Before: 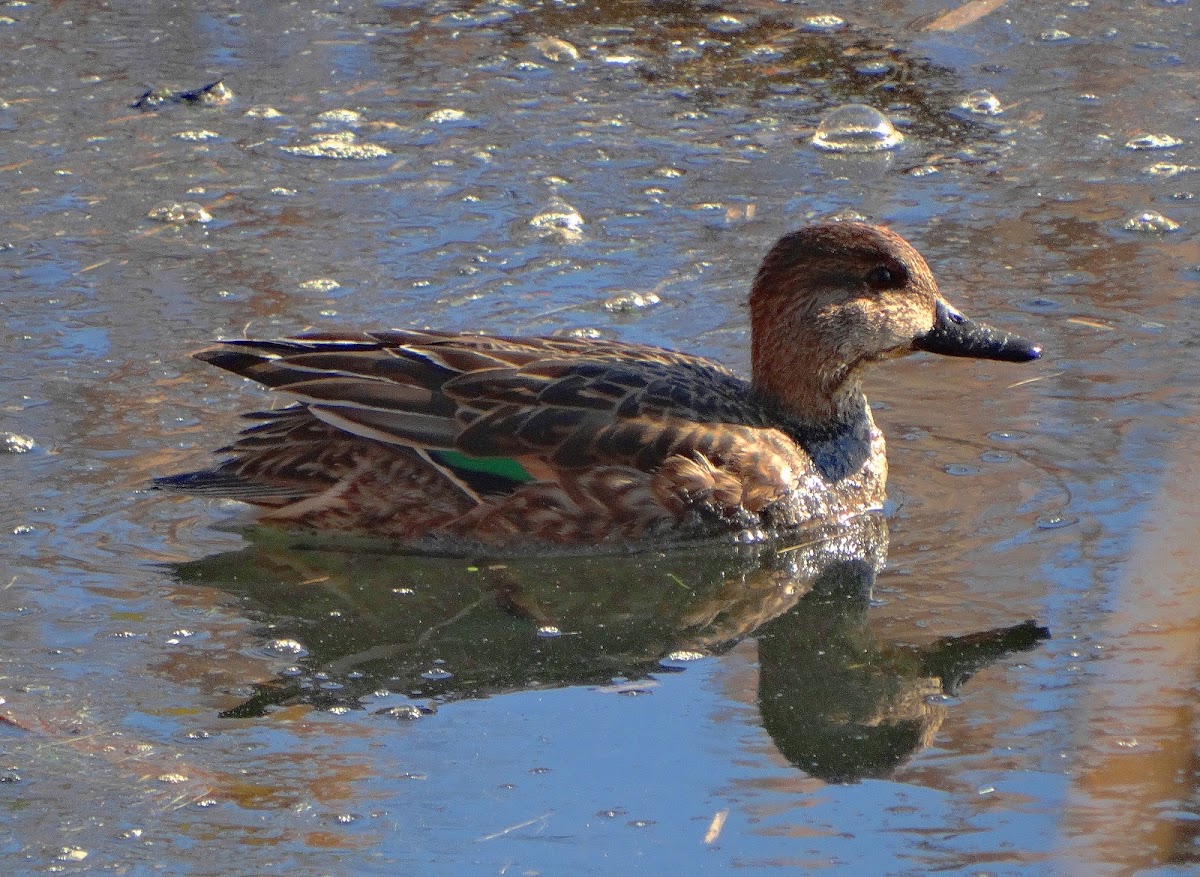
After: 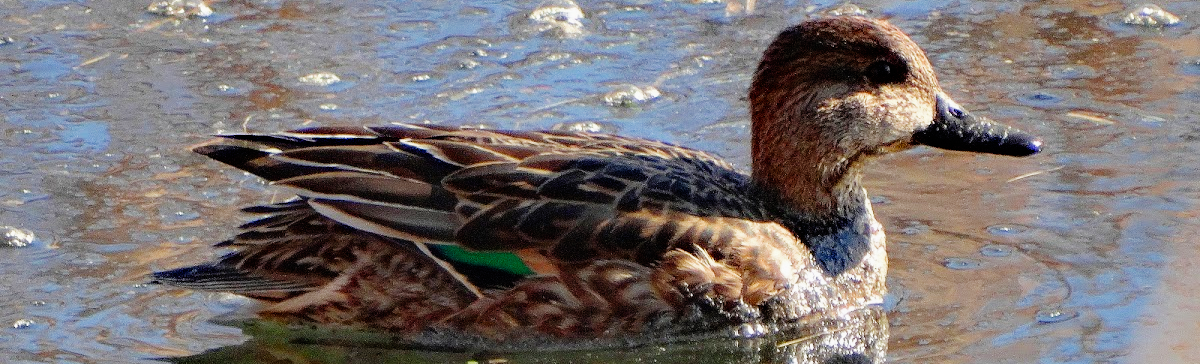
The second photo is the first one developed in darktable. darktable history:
crop and rotate: top 23.513%, bottom 34.926%
exposure: black level correction 0, exposure 0.499 EV, compensate highlight preservation false
color zones: mix 101.23%
filmic rgb: black relative exposure -7.5 EV, white relative exposure 5 EV, hardness 3.3, contrast 1.297, add noise in highlights 0.001, preserve chrominance no, color science v3 (2019), use custom middle-gray values true, contrast in highlights soft
